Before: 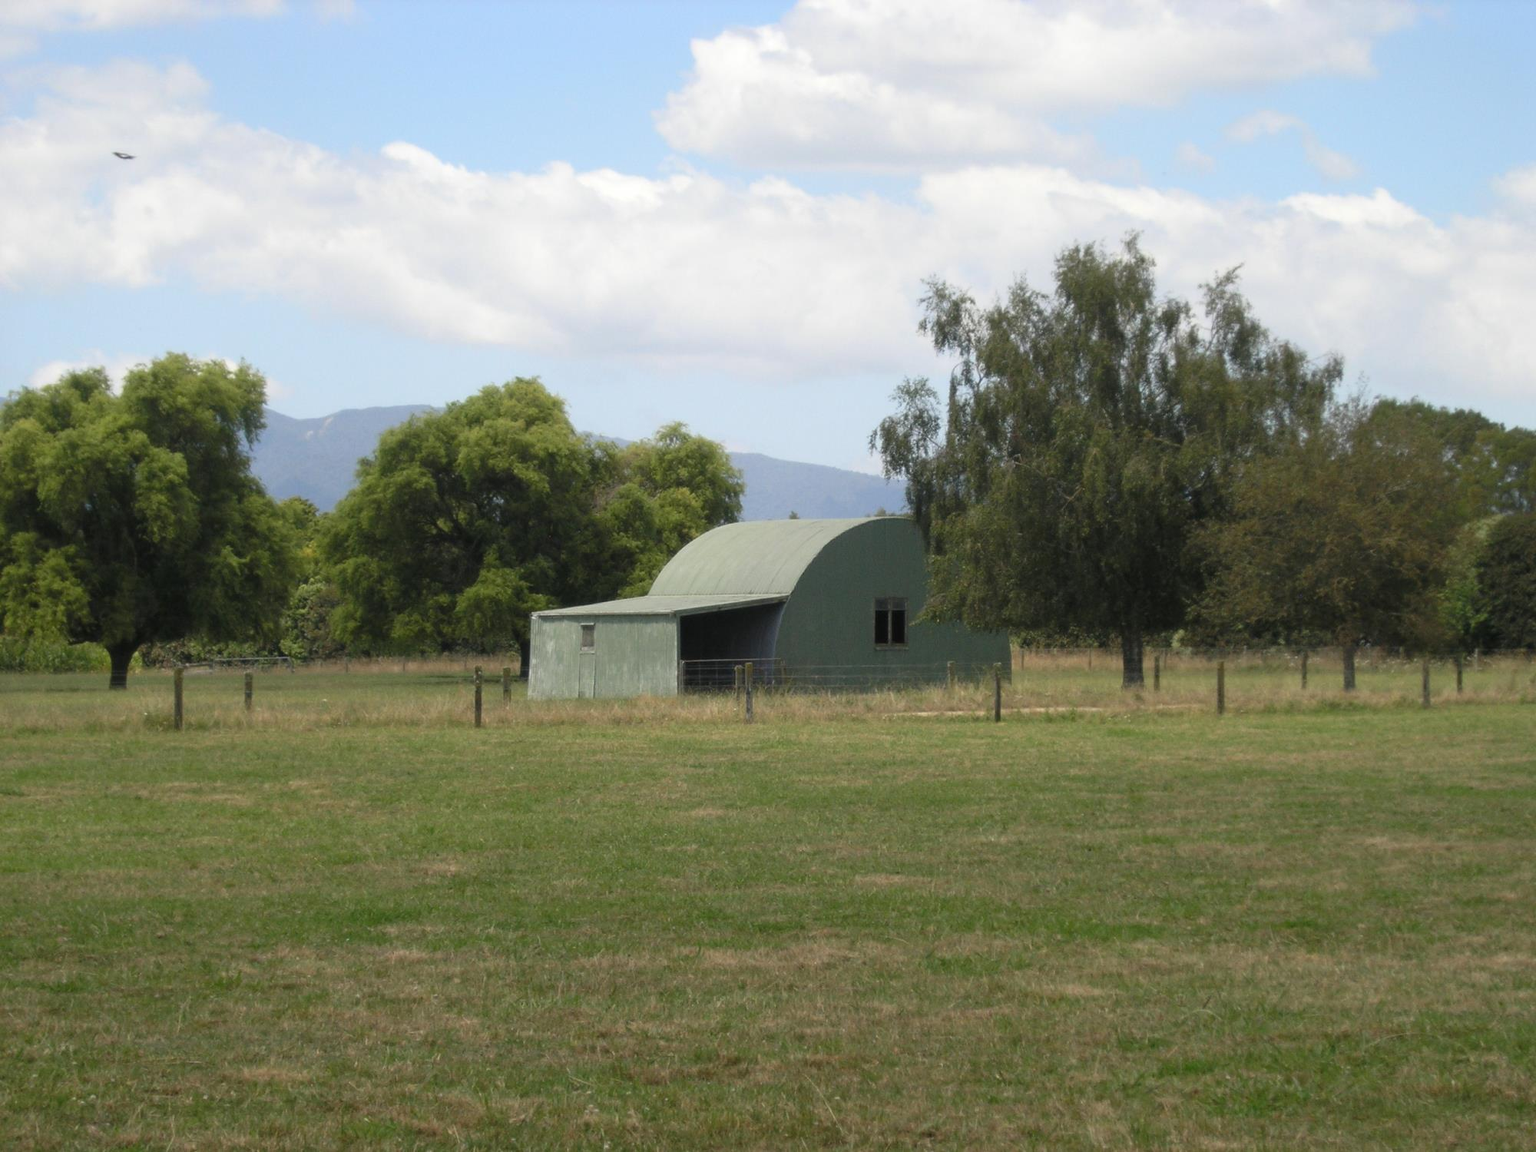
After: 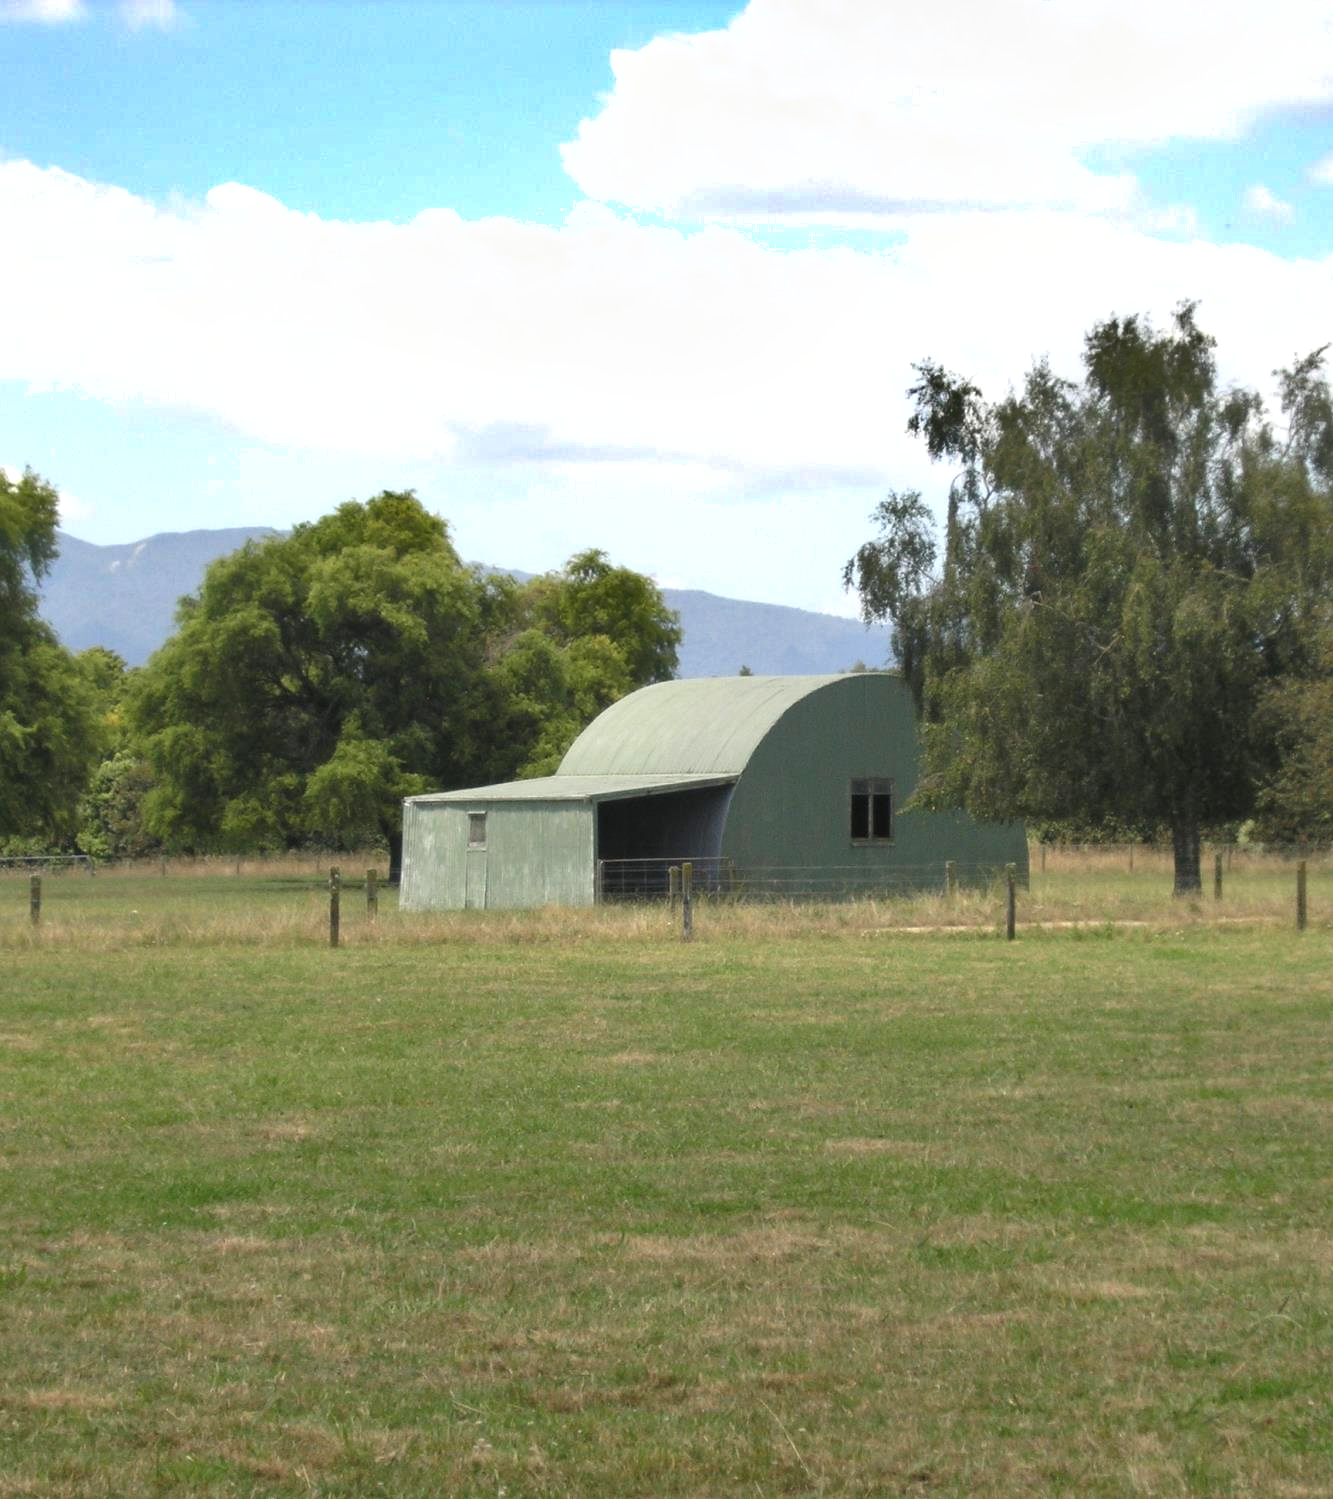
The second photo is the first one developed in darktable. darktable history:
crop and rotate: left 14.436%, right 18.898%
shadows and highlights: radius 100.41, shadows 50.55, highlights -64.36, highlights color adjustment 49.82%, soften with gaussian
exposure: black level correction 0, exposure 0.5 EV, compensate exposure bias true, compensate highlight preservation false
